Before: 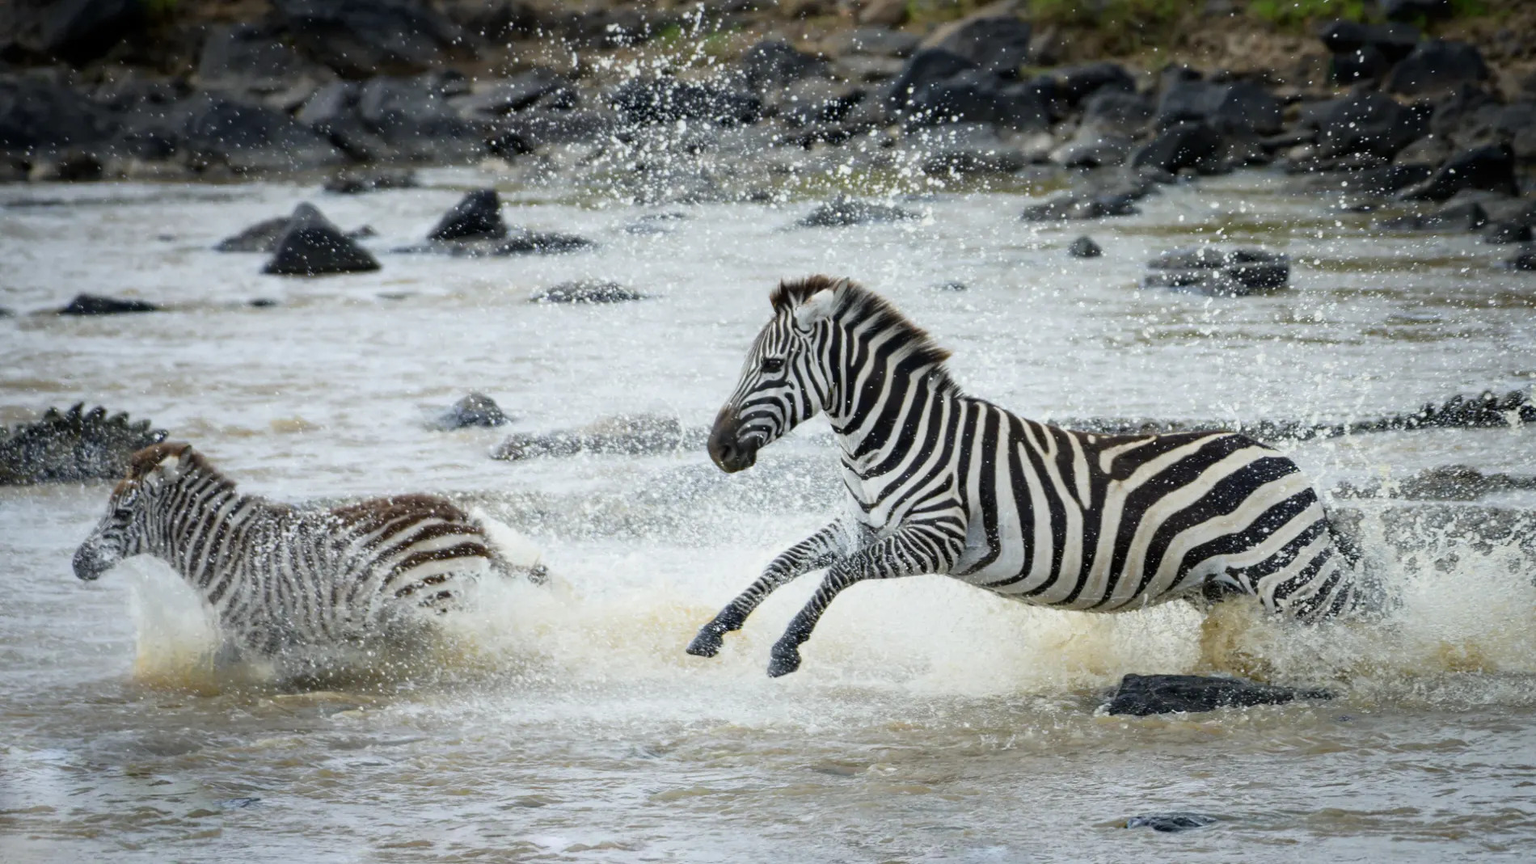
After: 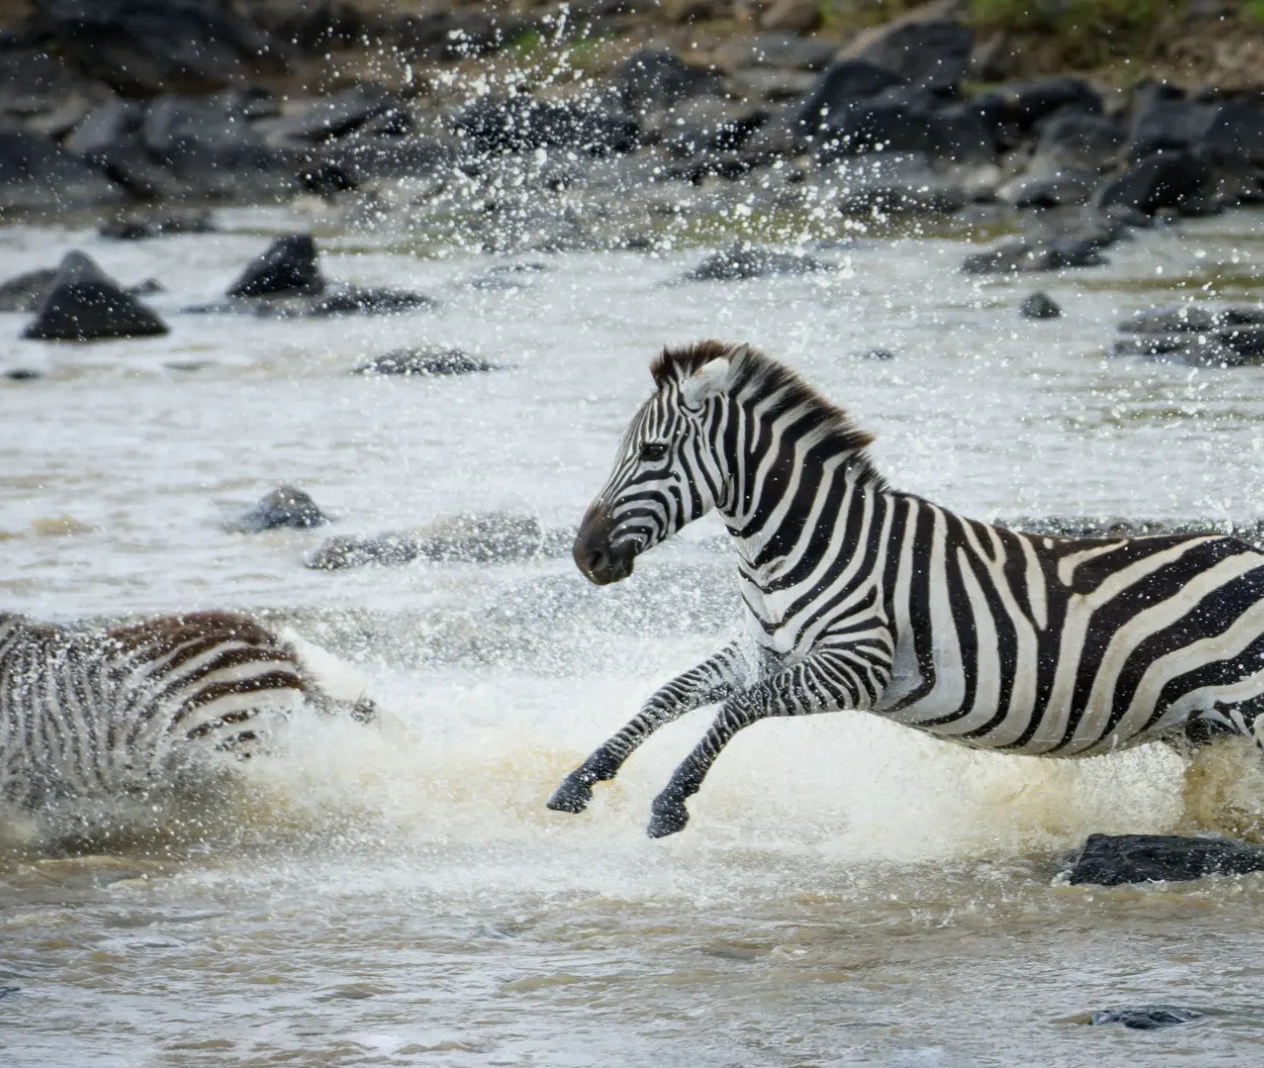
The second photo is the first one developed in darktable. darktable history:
crop and rotate: left 15.976%, right 17.486%
